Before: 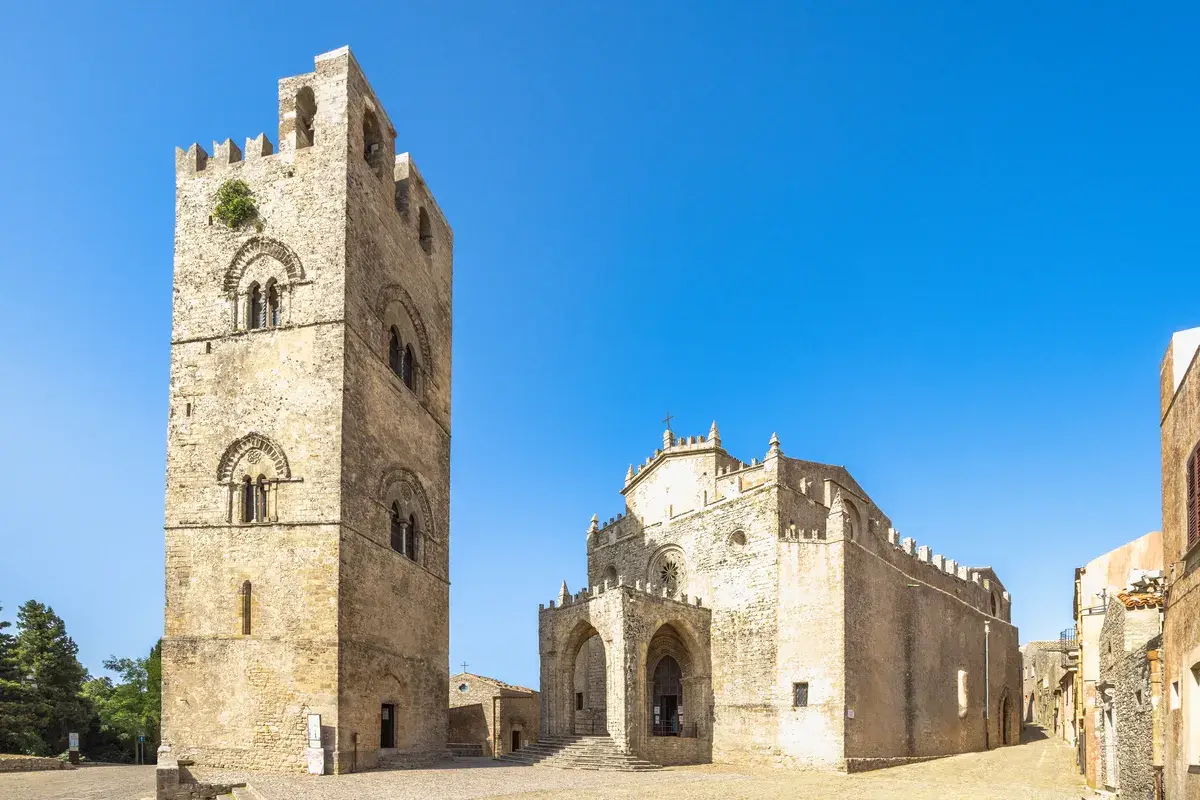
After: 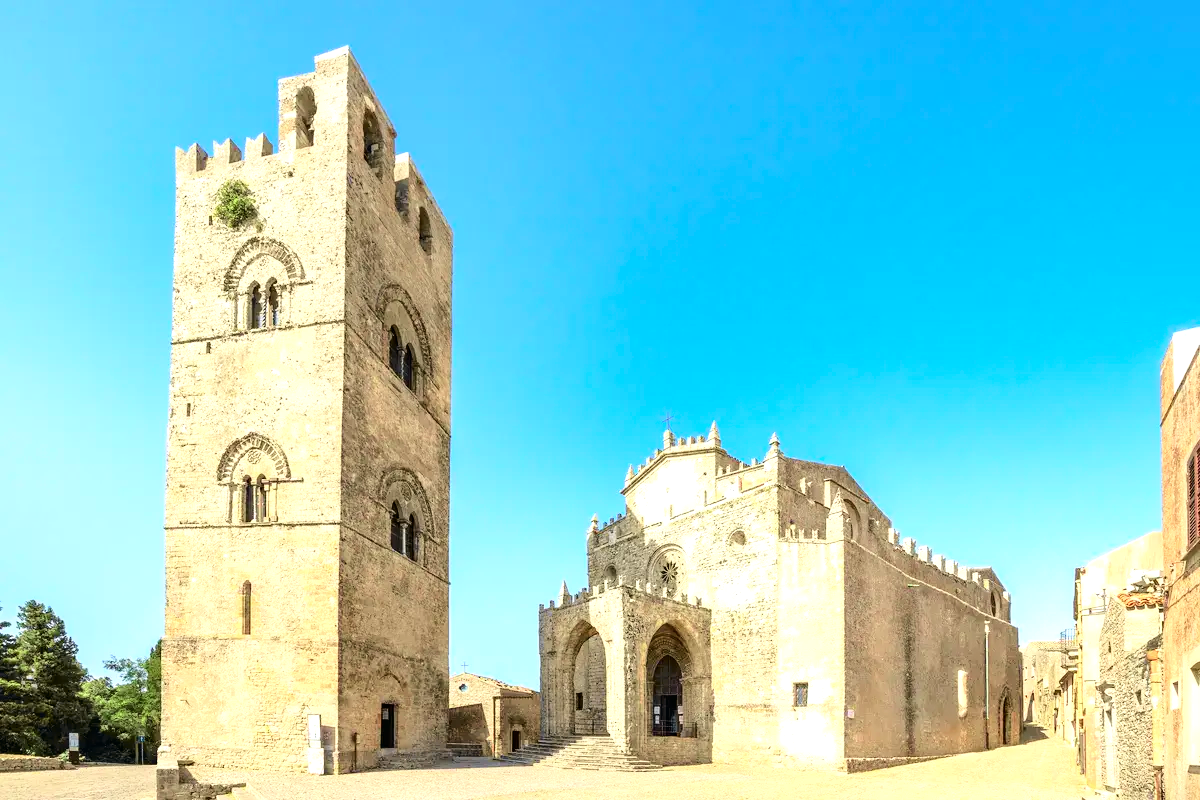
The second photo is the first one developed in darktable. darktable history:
tone equalizer: -8 EV -0.788 EV, -7 EV -0.717 EV, -6 EV -0.614 EV, -5 EV -0.421 EV, -3 EV 0.39 EV, -2 EV 0.6 EV, -1 EV 0.679 EV, +0 EV 0.722 EV
tone curve: curves: ch0 [(0, 0) (0.035, 0.017) (0.131, 0.108) (0.279, 0.279) (0.476, 0.554) (0.617, 0.693) (0.704, 0.77) (0.801, 0.854) (0.895, 0.927) (1, 0.976)]; ch1 [(0, 0) (0.318, 0.278) (0.444, 0.427) (0.493, 0.488) (0.504, 0.497) (0.537, 0.538) (0.594, 0.616) (0.746, 0.764) (1, 1)]; ch2 [(0, 0) (0.316, 0.292) (0.381, 0.37) (0.423, 0.448) (0.476, 0.482) (0.502, 0.495) (0.529, 0.547) (0.583, 0.608) (0.639, 0.657) (0.7, 0.7) (0.861, 0.808) (1, 0.951)], color space Lab, independent channels, preserve colors none
